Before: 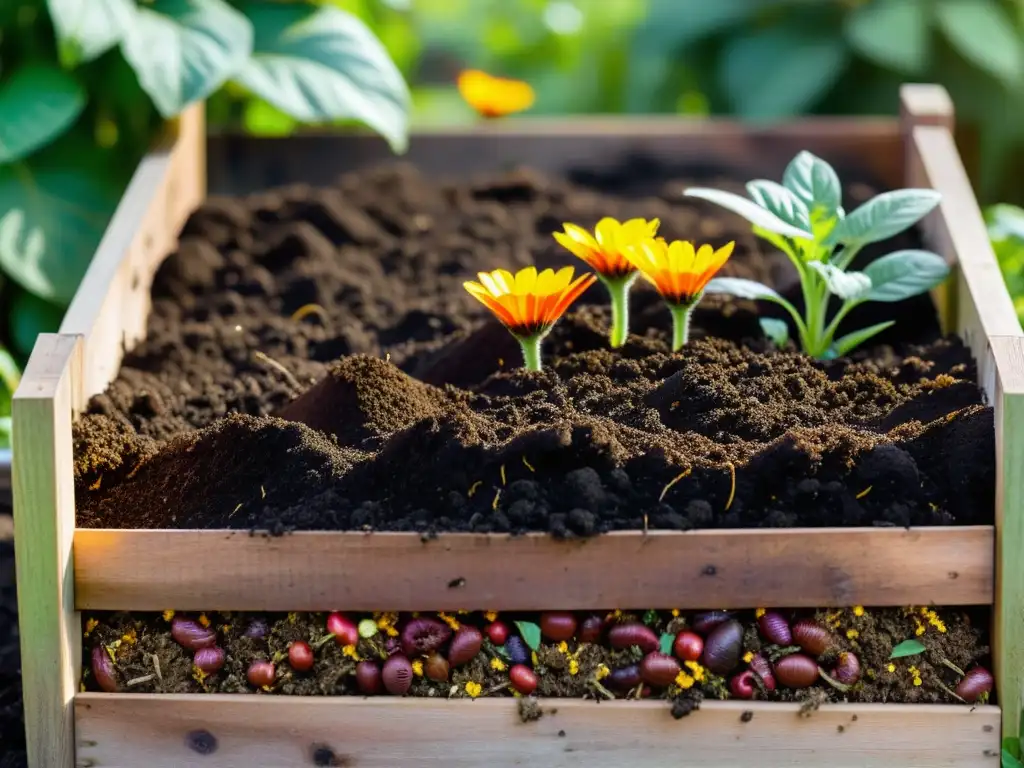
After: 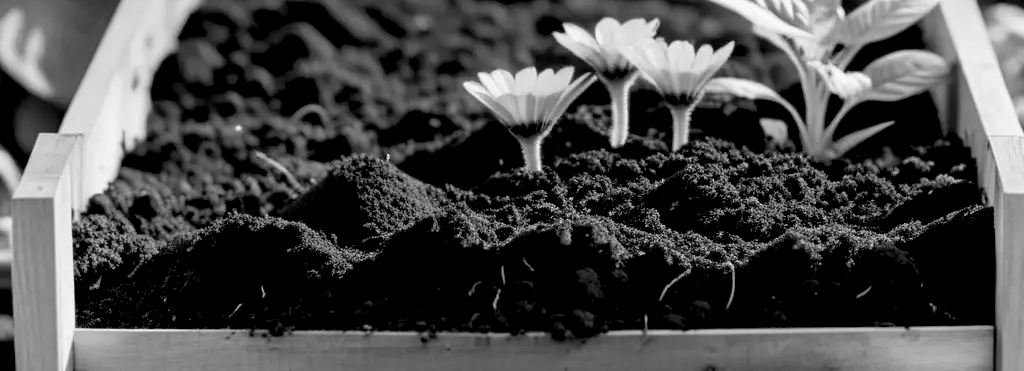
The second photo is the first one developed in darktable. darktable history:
crop and rotate: top 26.056%, bottom 25.543%
monochrome: on, module defaults
exposure: black level correction 0.016, exposure -0.009 EV, compensate highlight preservation false
